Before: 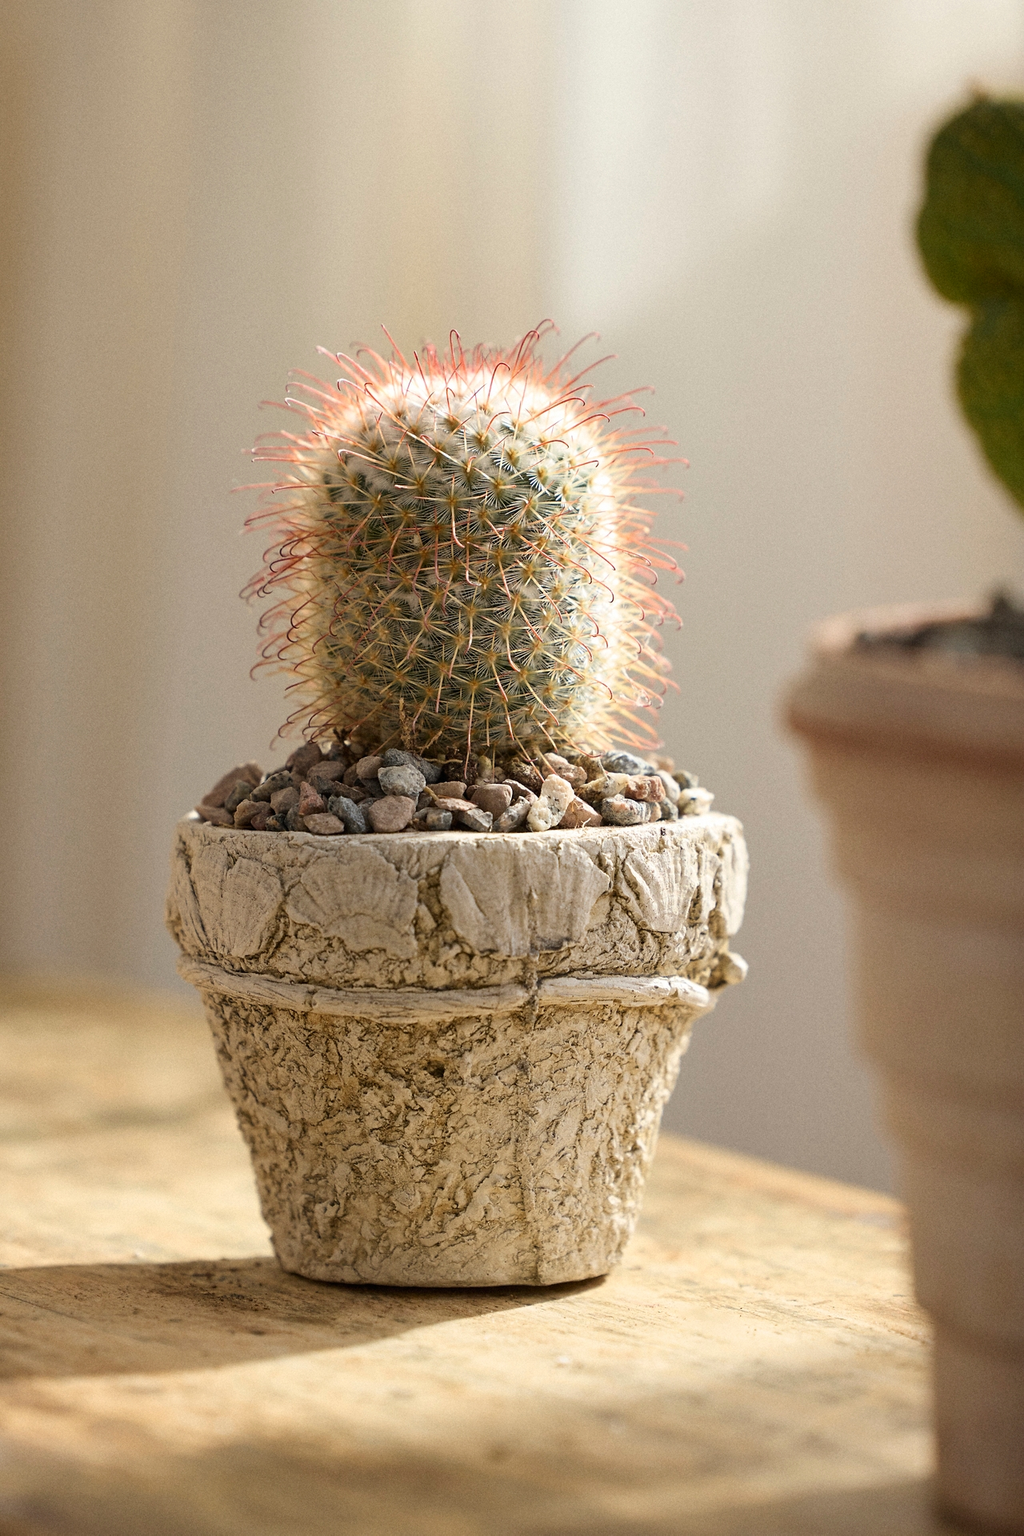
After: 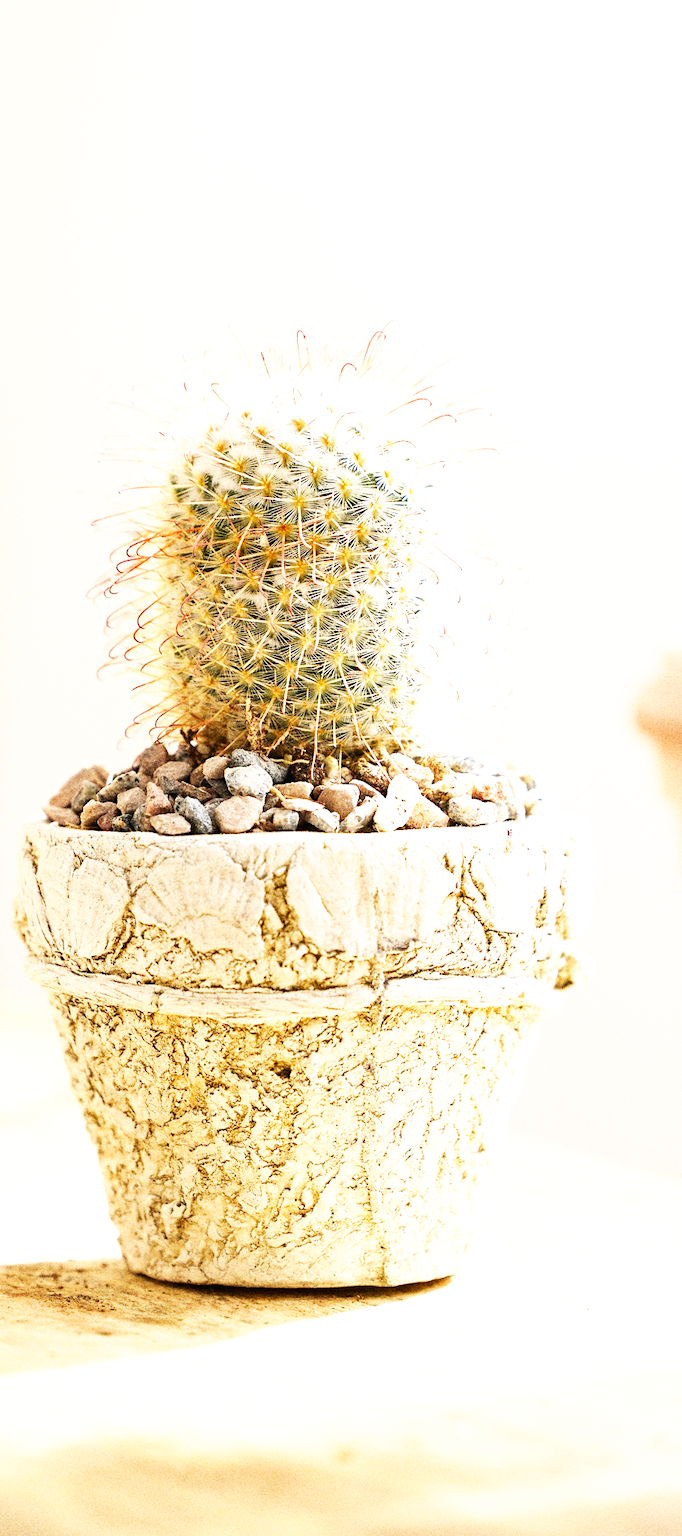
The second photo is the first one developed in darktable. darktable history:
grain: coarseness 0.09 ISO
base curve: curves: ch0 [(0, 0) (0.007, 0.004) (0.027, 0.03) (0.046, 0.07) (0.207, 0.54) (0.442, 0.872) (0.673, 0.972) (1, 1)], preserve colors none
crop and rotate: left 15.055%, right 18.278%
exposure: black level correction 0, exposure 1.2 EV, compensate highlight preservation false
